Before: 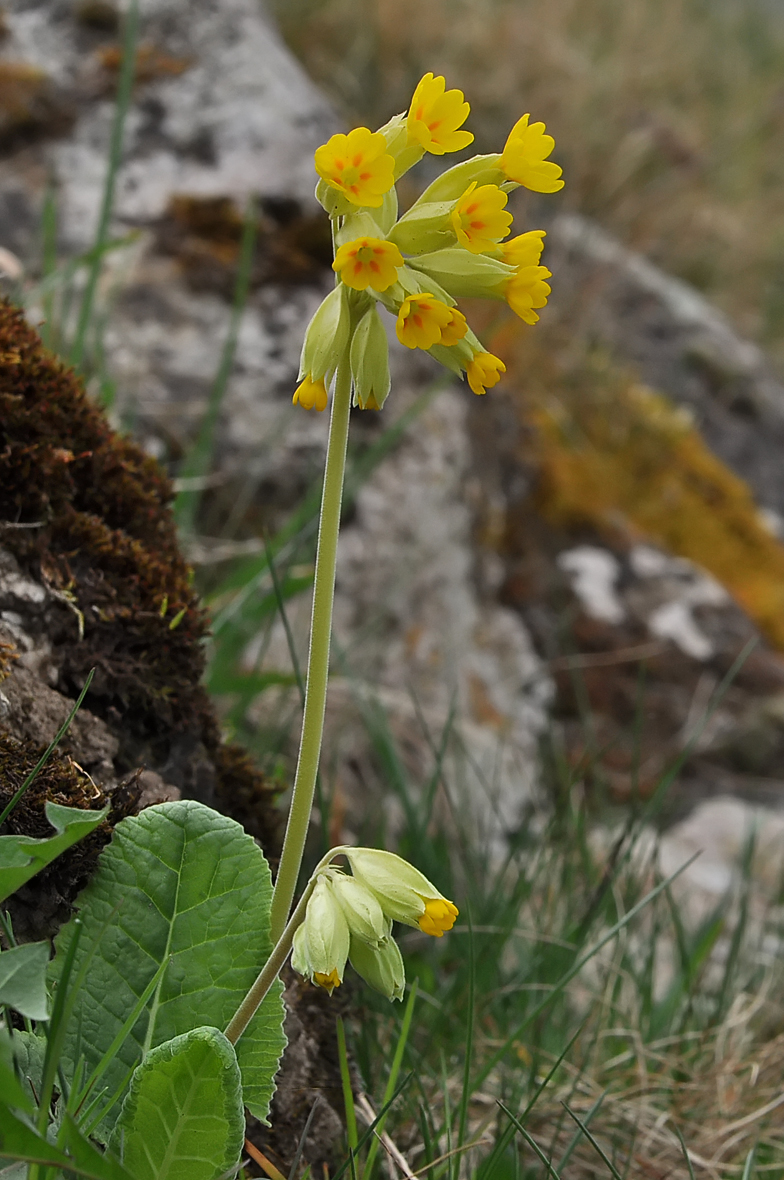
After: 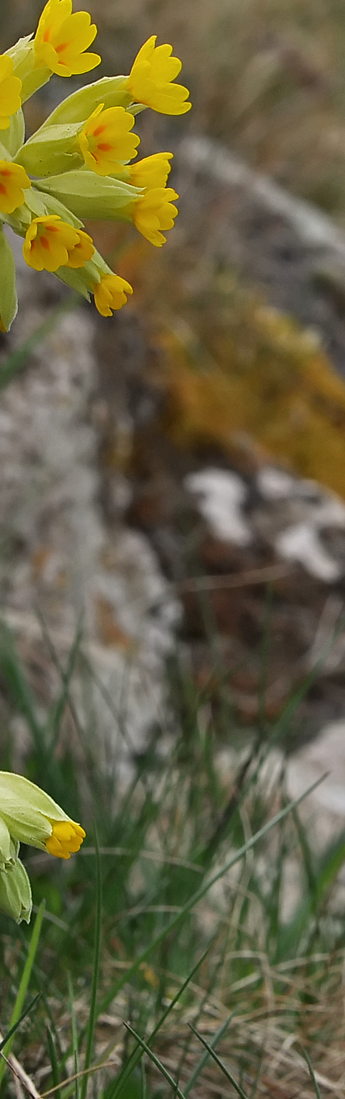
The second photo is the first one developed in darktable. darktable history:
crop: left 47.628%, top 6.643%, right 7.874%
local contrast: highlights 100%, shadows 100%, detail 120%, midtone range 0.2
